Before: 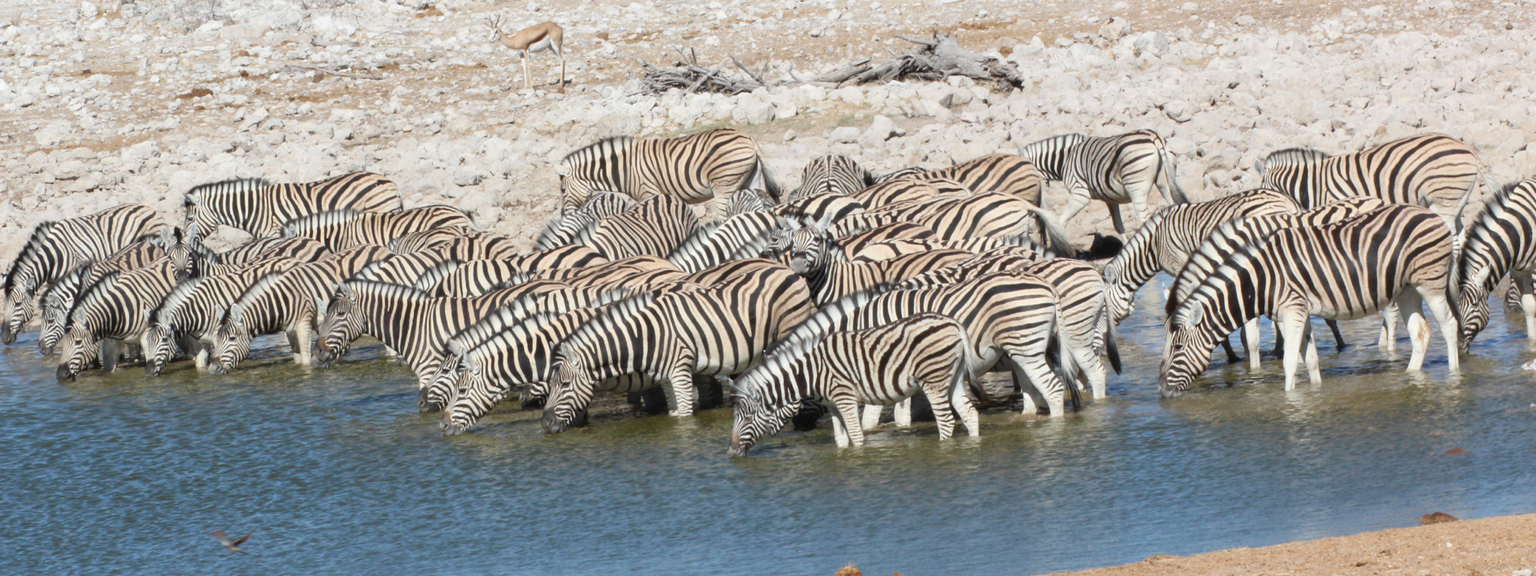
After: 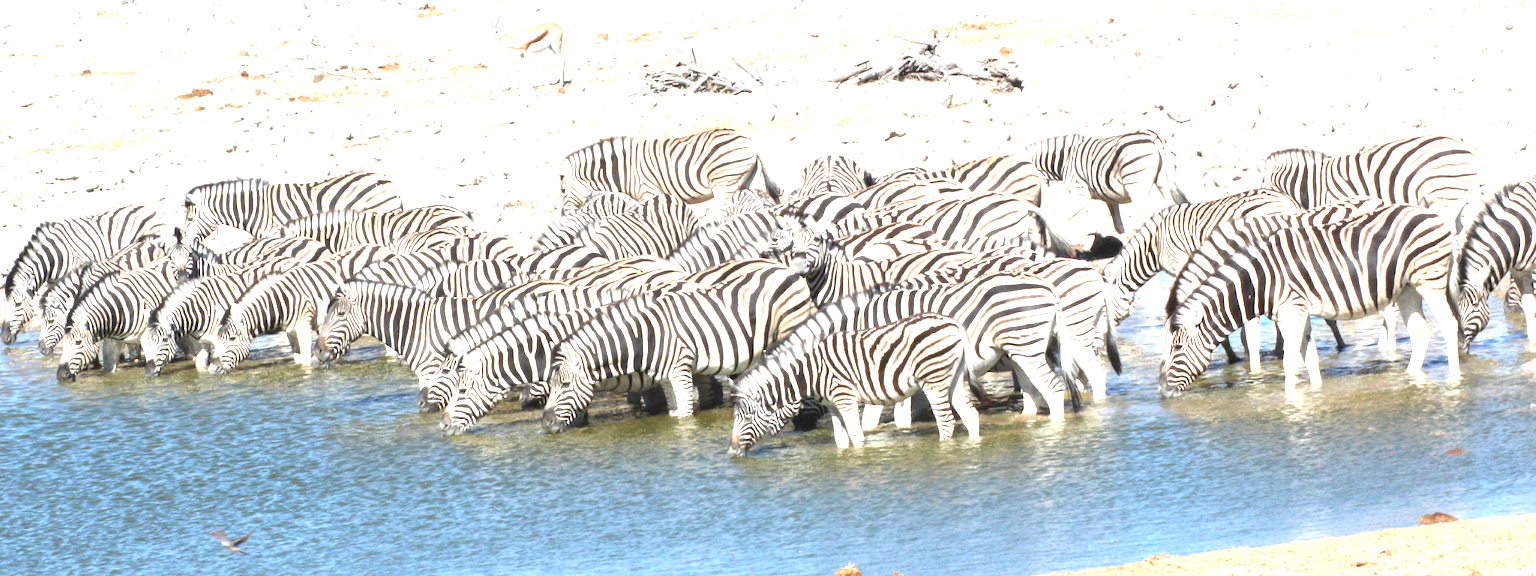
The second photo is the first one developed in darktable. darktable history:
exposure: black level correction 0, exposure 1.508 EV, compensate highlight preservation false
